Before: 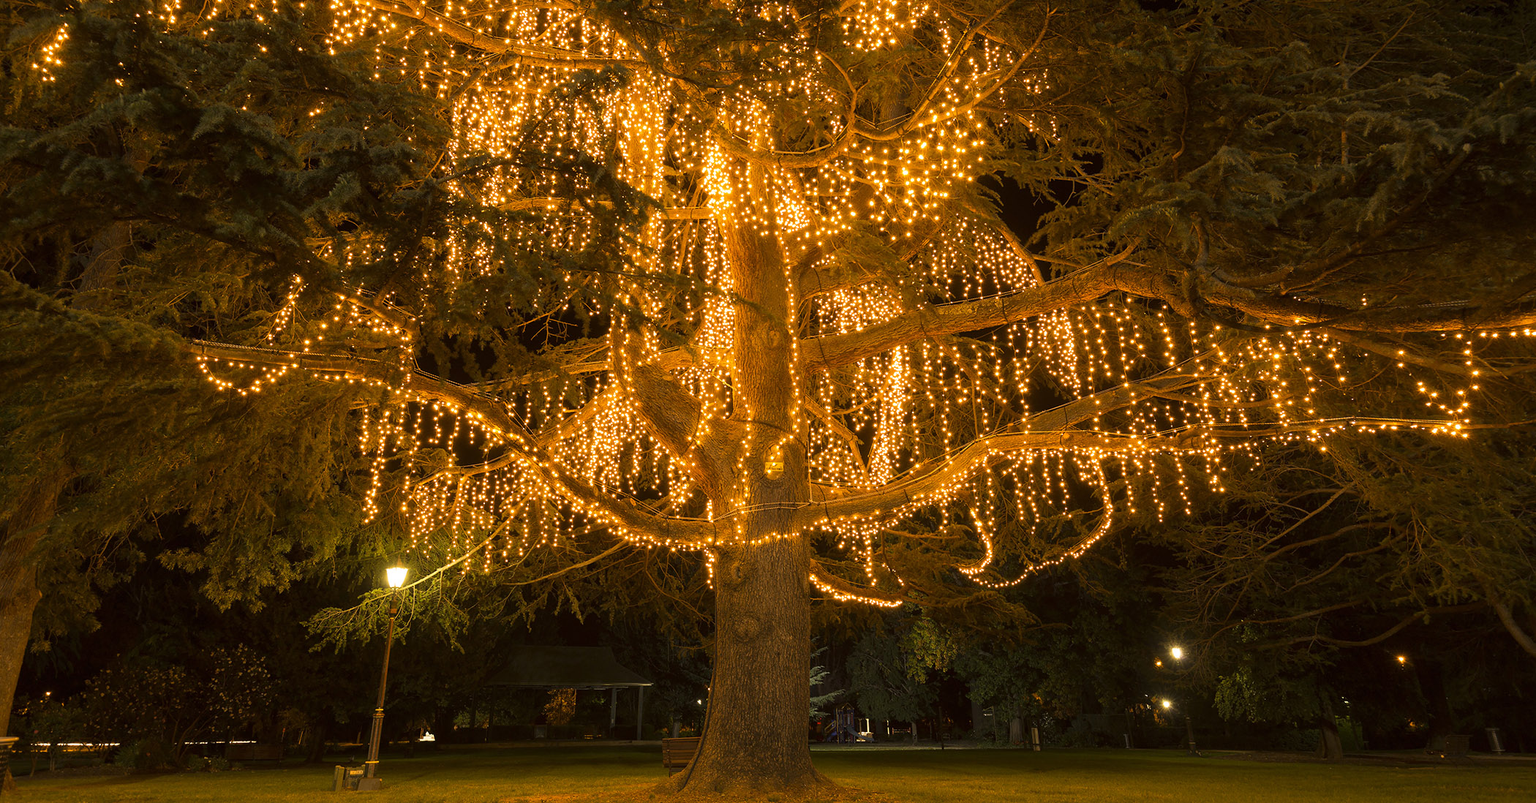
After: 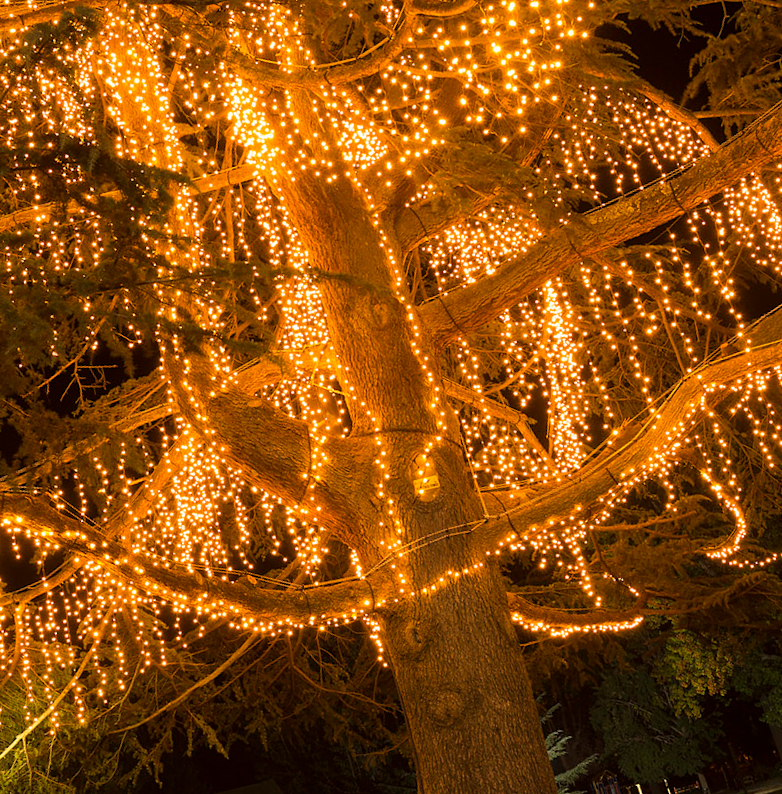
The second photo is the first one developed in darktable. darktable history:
crop: left 28.583%, right 29.231%
rotate and perspective: rotation -14.8°, crop left 0.1, crop right 0.903, crop top 0.25, crop bottom 0.748
